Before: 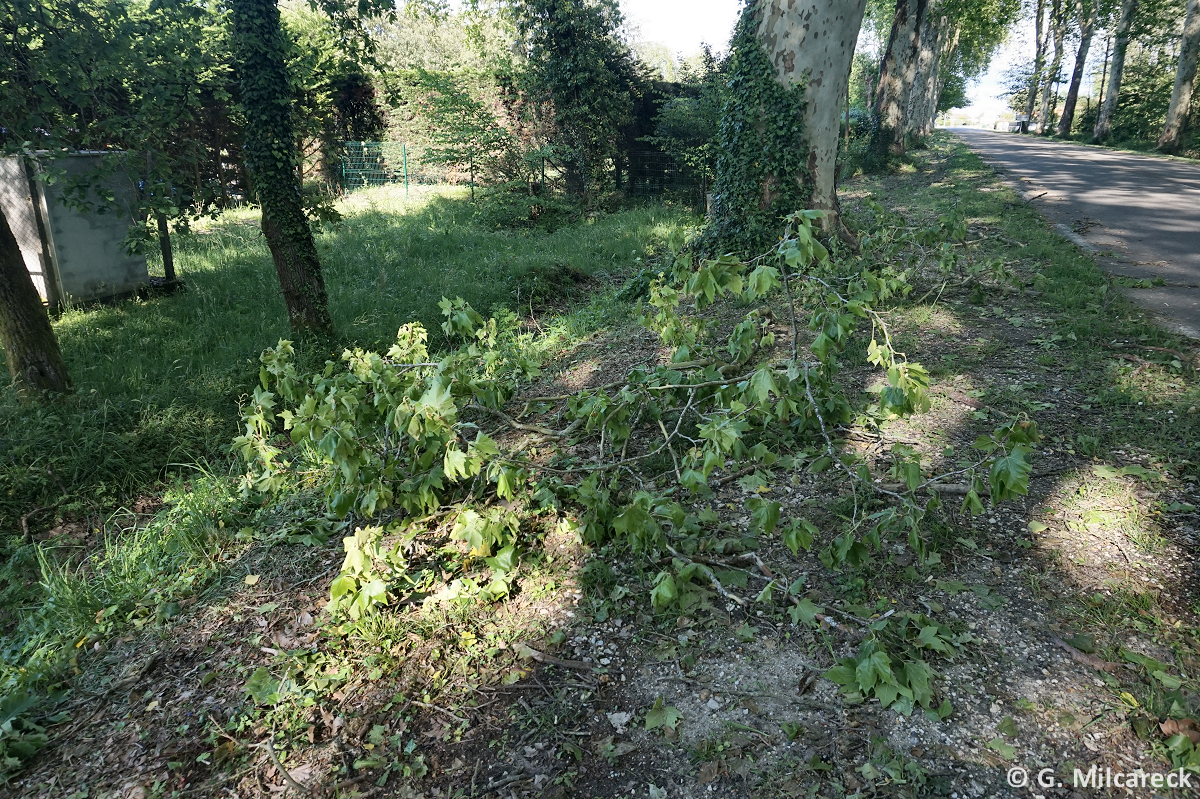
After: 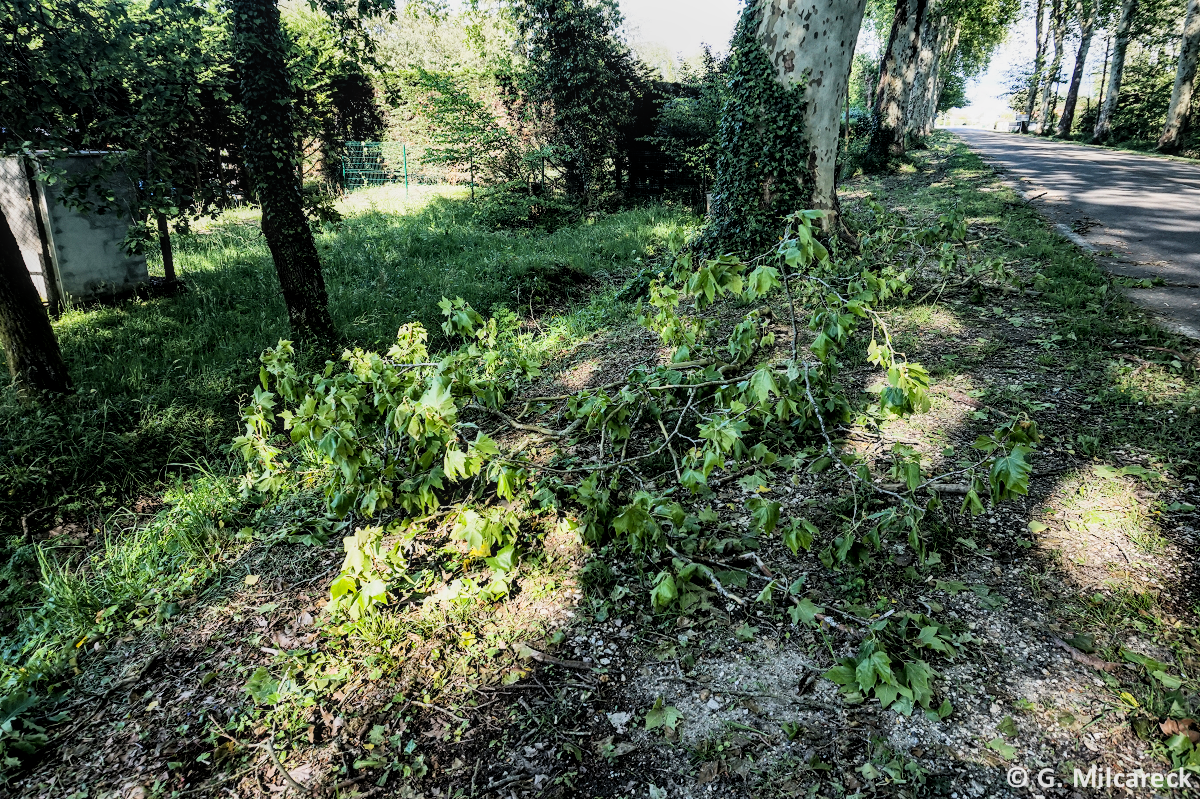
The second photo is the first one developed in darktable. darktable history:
filmic rgb: black relative exposure -5 EV, hardness 2.88, contrast 1.5, highlights saturation mix -30%
color balance rgb: perceptual saturation grading › global saturation 20%, global vibrance 20%
local contrast: on, module defaults
exposure: black level correction 0, exposure 0.3 EV, compensate highlight preservation false
